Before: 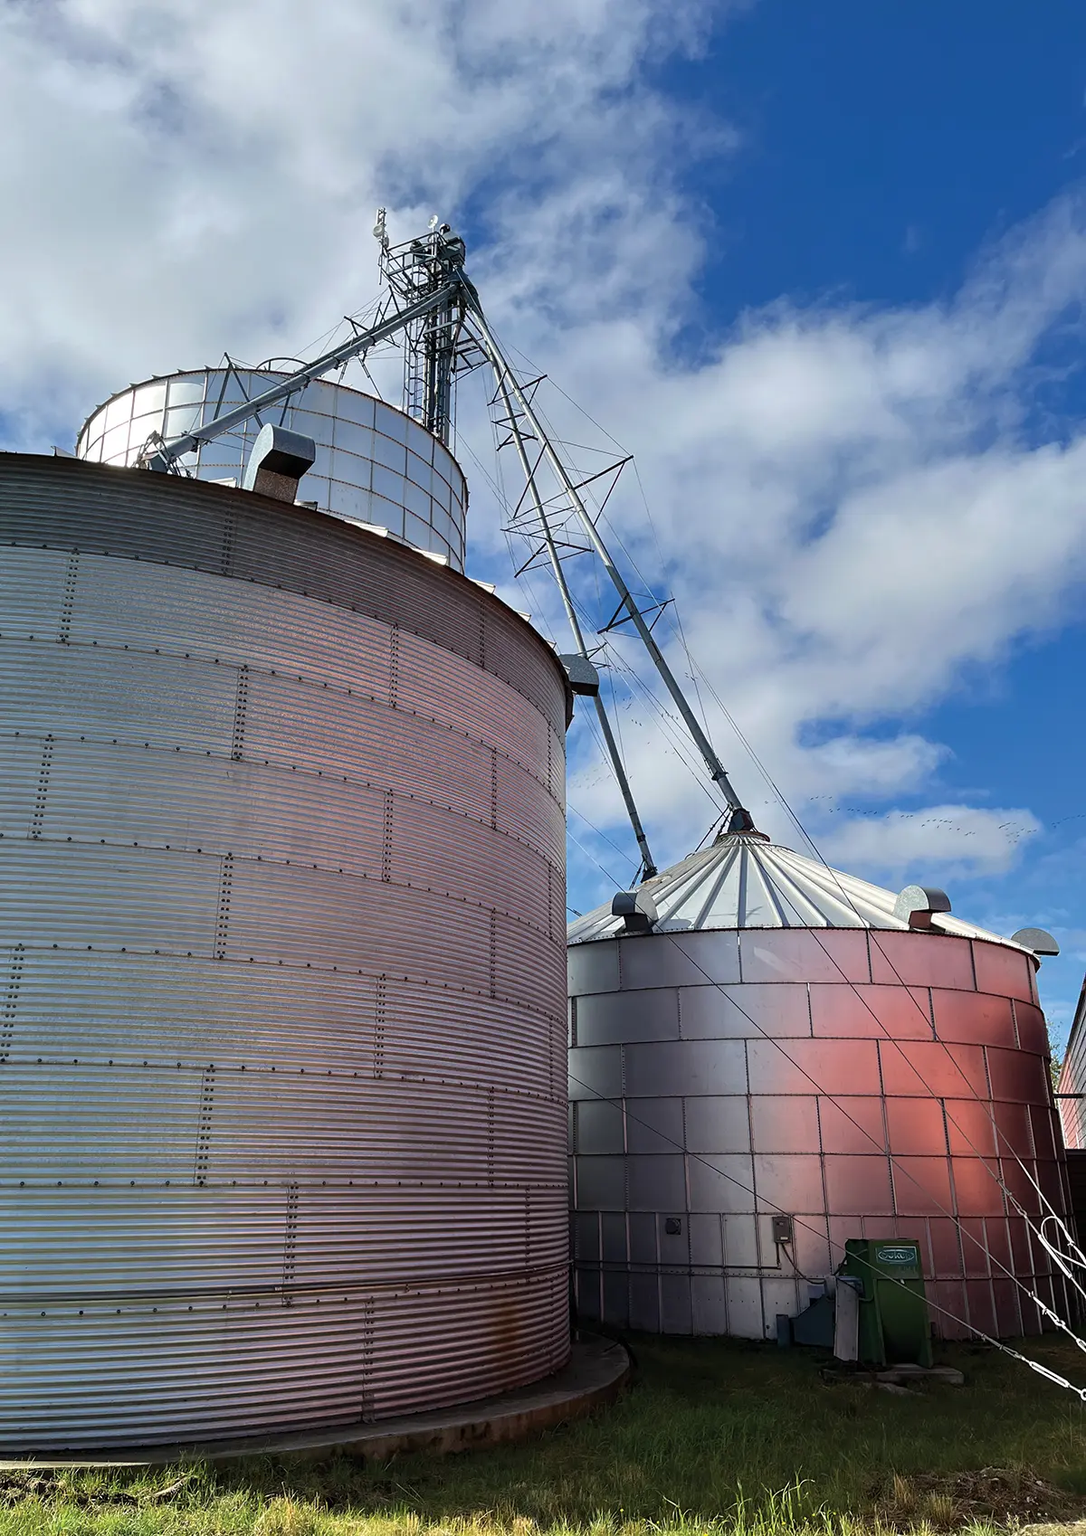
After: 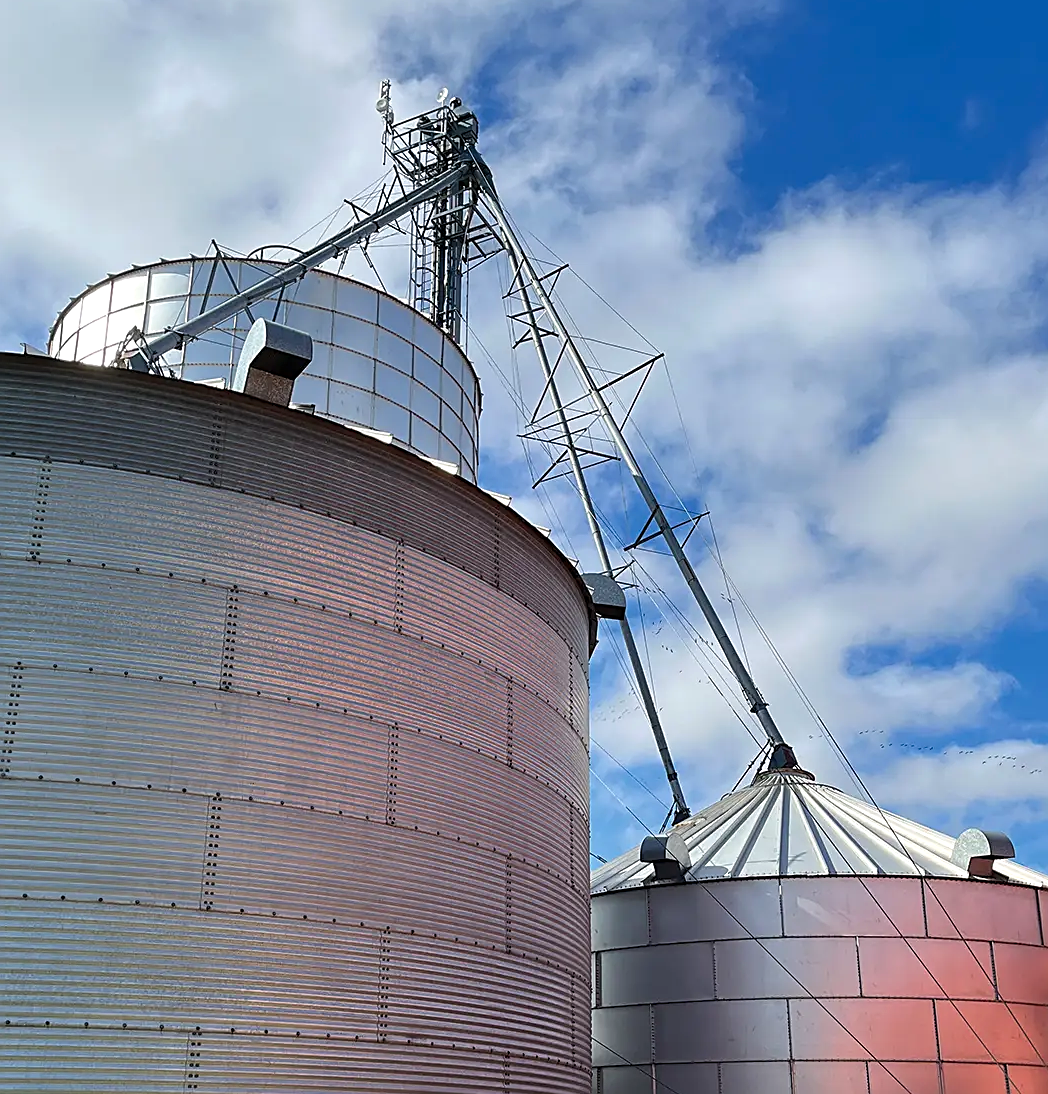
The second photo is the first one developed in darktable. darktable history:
sharpen: on, module defaults
exposure: exposure 0.125 EV, compensate highlight preservation false
contrast brightness saturation: saturation -0.088
crop: left 3.041%, top 8.852%, right 9.612%, bottom 26.682%
color balance rgb: linear chroma grading › global chroma 14.839%, perceptual saturation grading › global saturation 0.179%, global vibrance 6.742%, saturation formula JzAzBz (2021)
